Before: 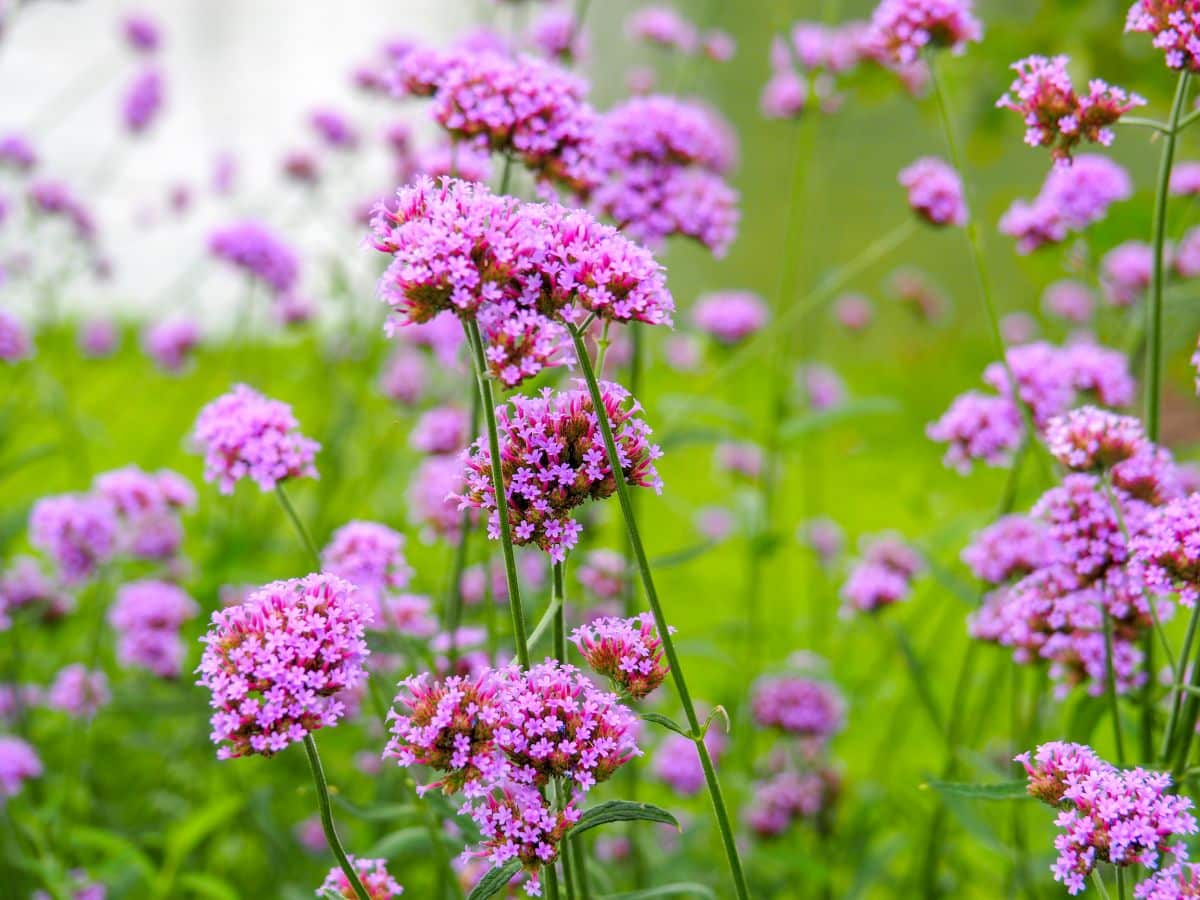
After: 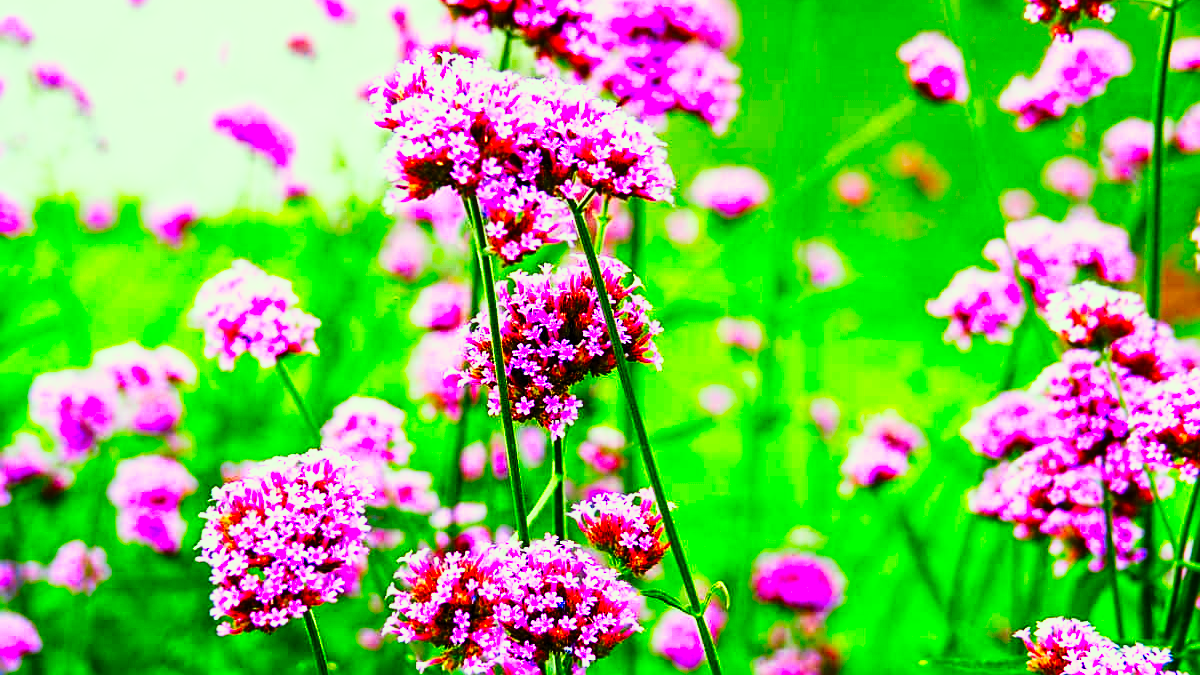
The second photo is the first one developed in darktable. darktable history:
color correction: highlights a* -10.77, highlights b* 9.8, saturation 1.72
tone curve: curves: ch0 [(0, 0) (0.003, 0.002) (0.011, 0.005) (0.025, 0.011) (0.044, 0.017) (0.069, 0.021) (0.1, 0.027) (0.136, 0.035) (0.177, 0.05) (0.224, 0.076) (0.277, 0.126) (0.335, 0.212) (0.399, 0.333) (0.468, 0.473) (0.543, 0.627) (0.623, 0.784) (0.709, 0.9) (0.801, 0.963) (0.898, 0.988) (1, 1)], preserve colors none
sharpen: on, module defaults
crop: top 13.819%, bottom 11.169%
